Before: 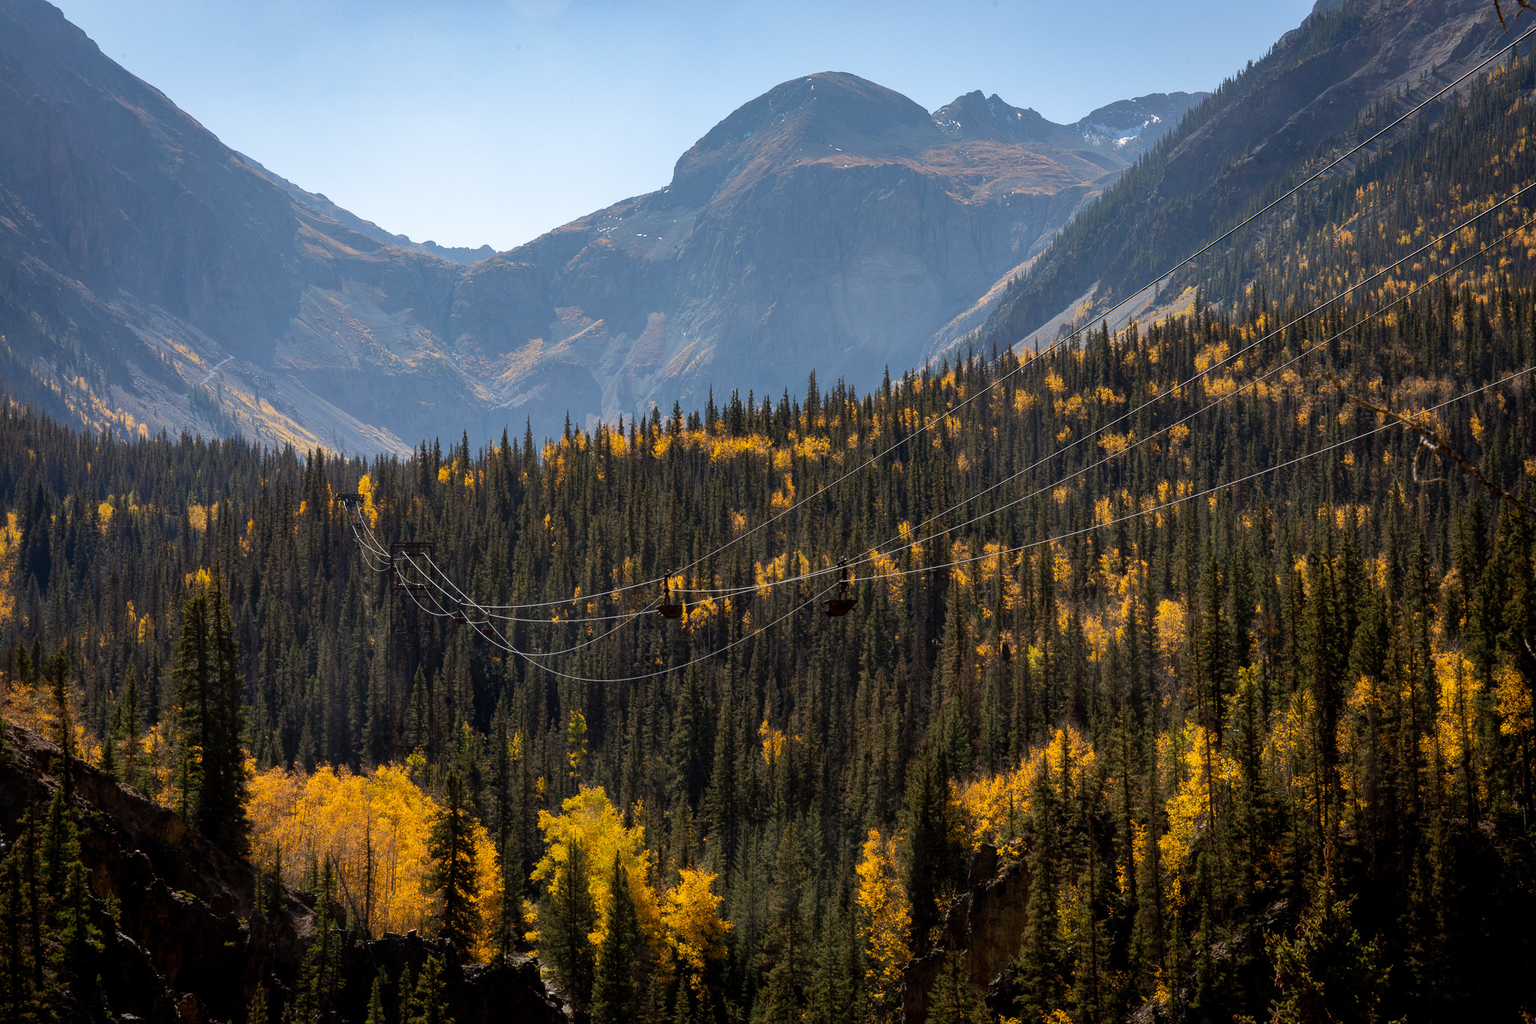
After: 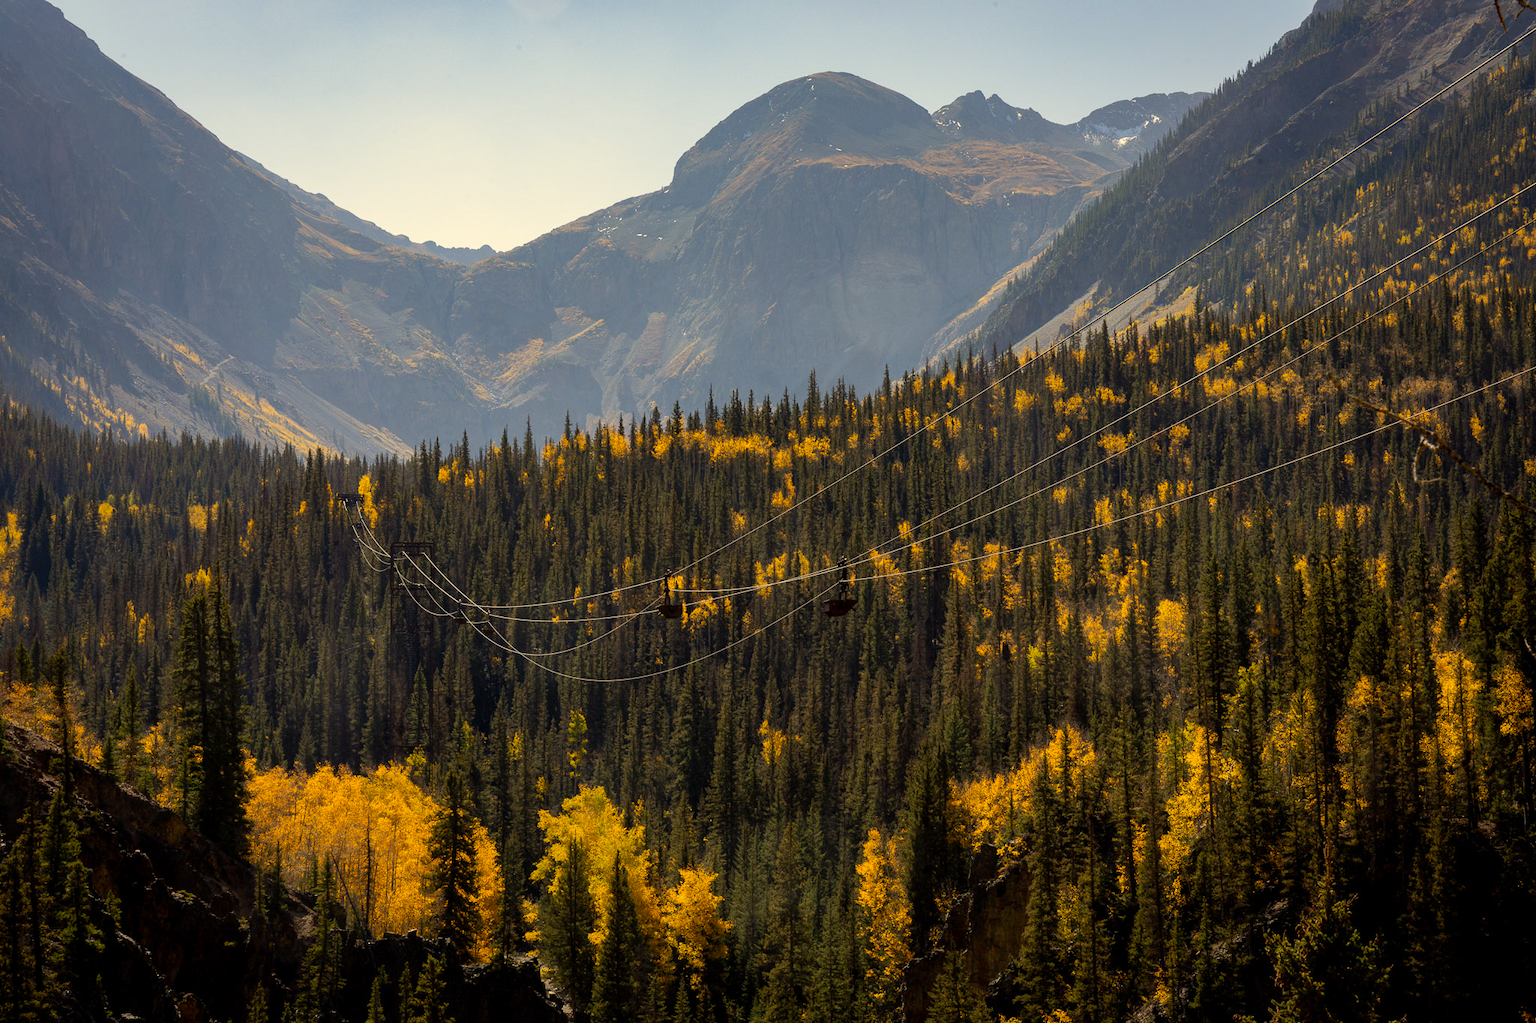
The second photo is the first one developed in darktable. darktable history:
color correction: highlights a* 2.62, highlights b* 23.17
